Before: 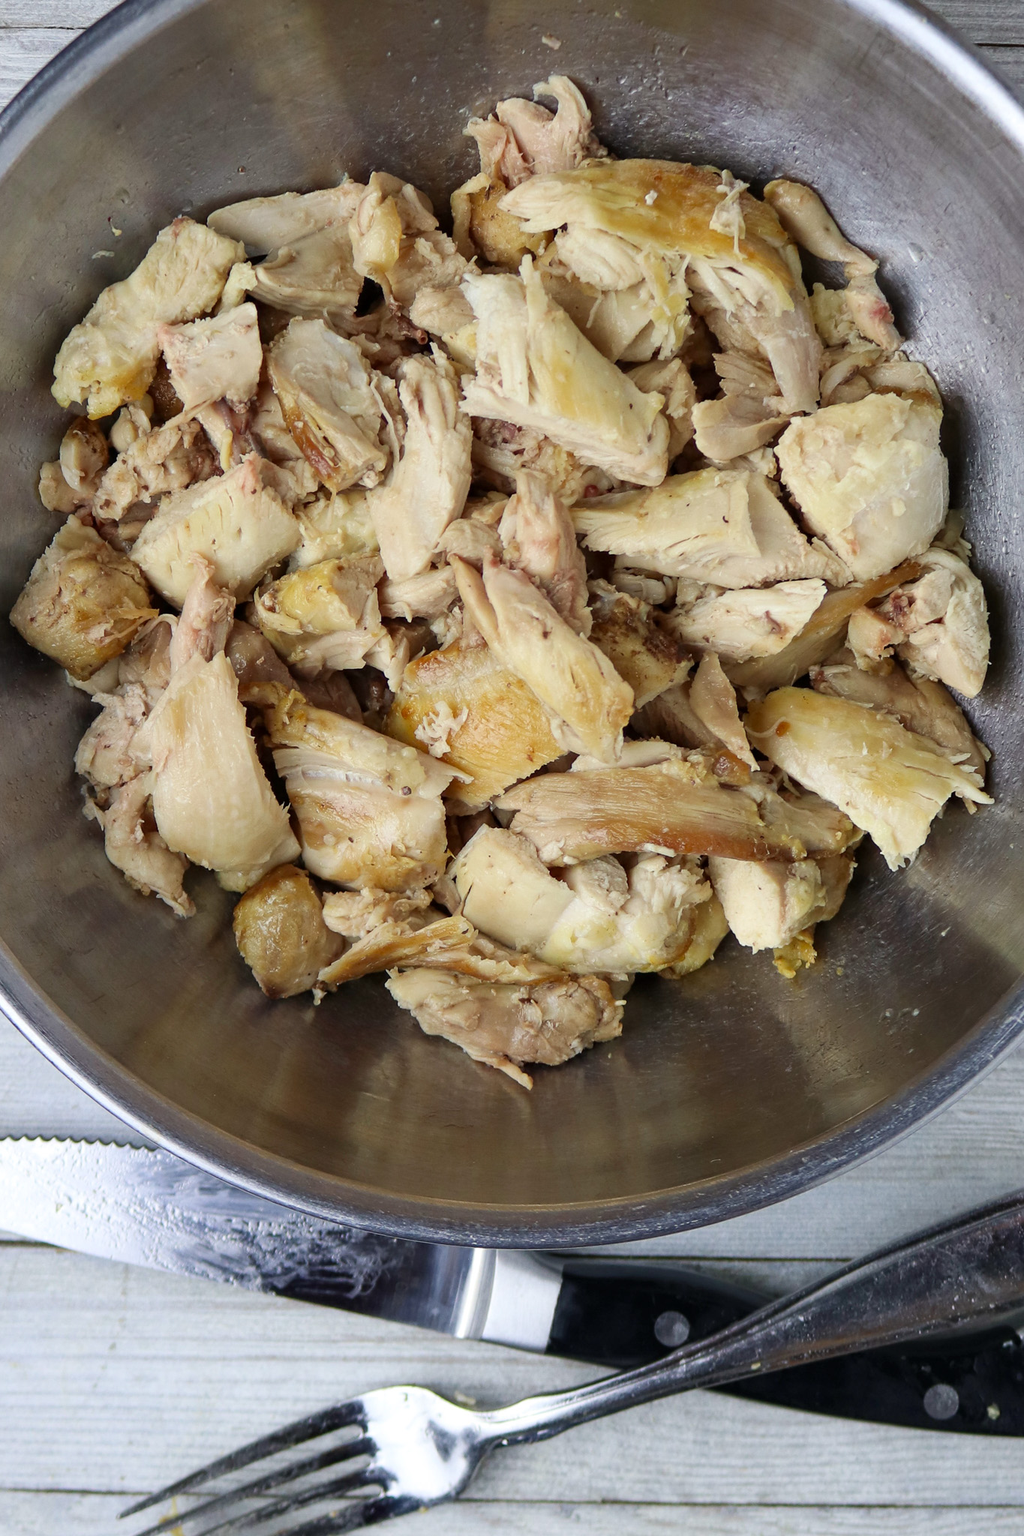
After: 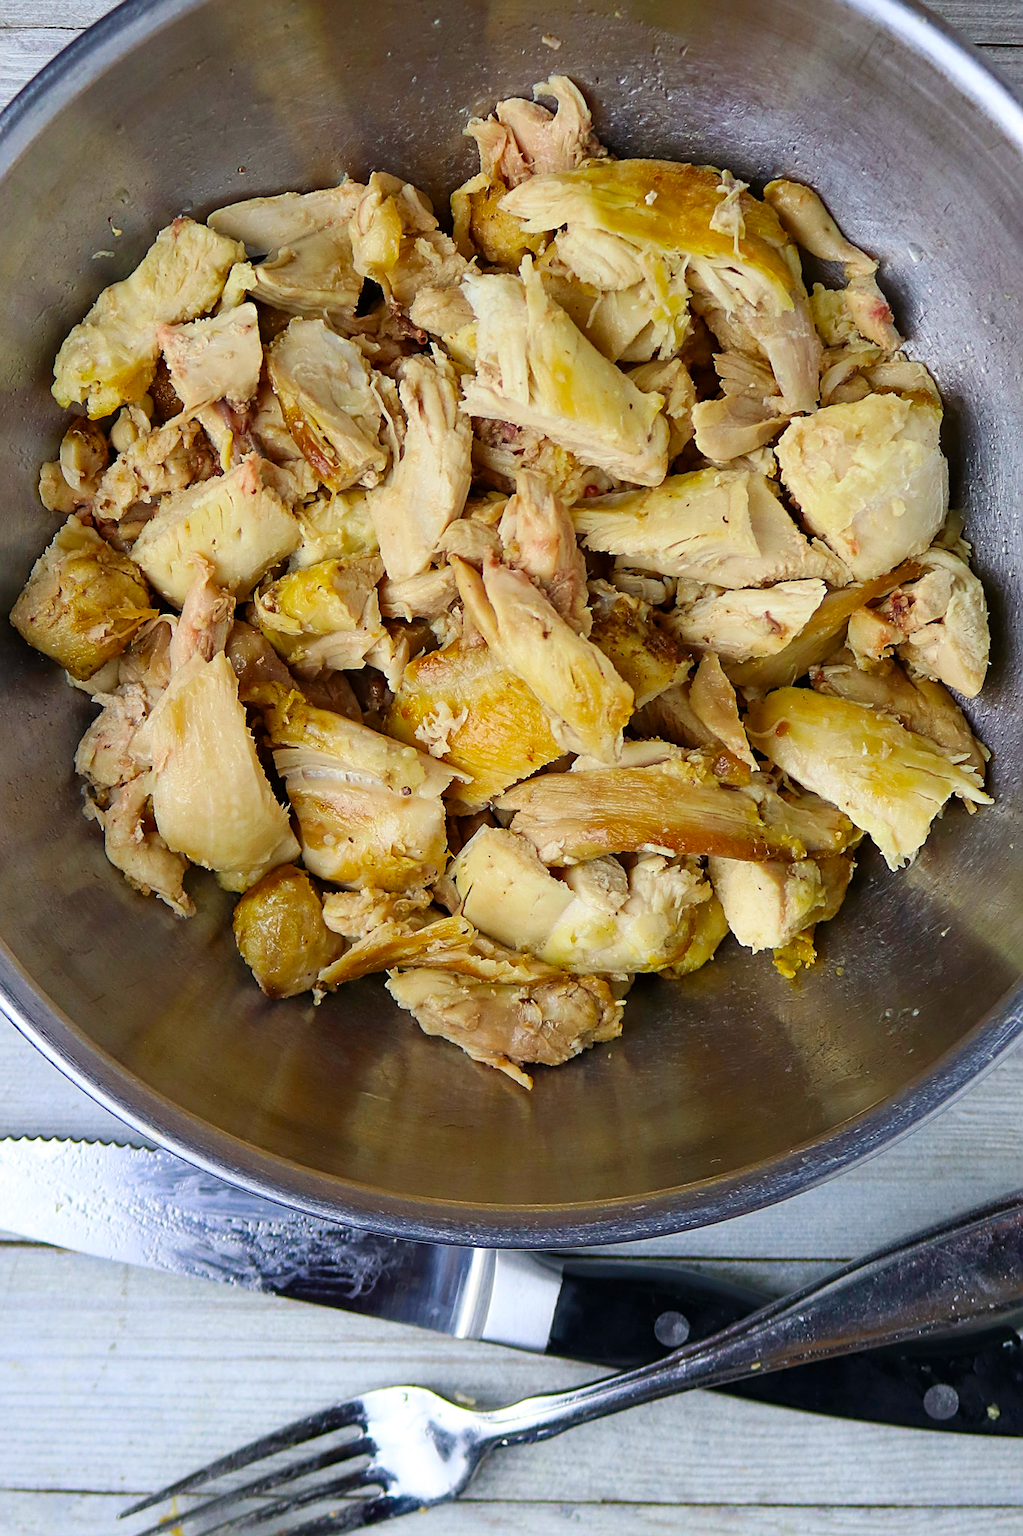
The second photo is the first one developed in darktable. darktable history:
color balance rgb: perceptual saturation grading › global saturation 25%, global vibrance 20%
sharpen: on, module defaults
contrast brightness saturation: contrast 0.04, saturation 0.16
